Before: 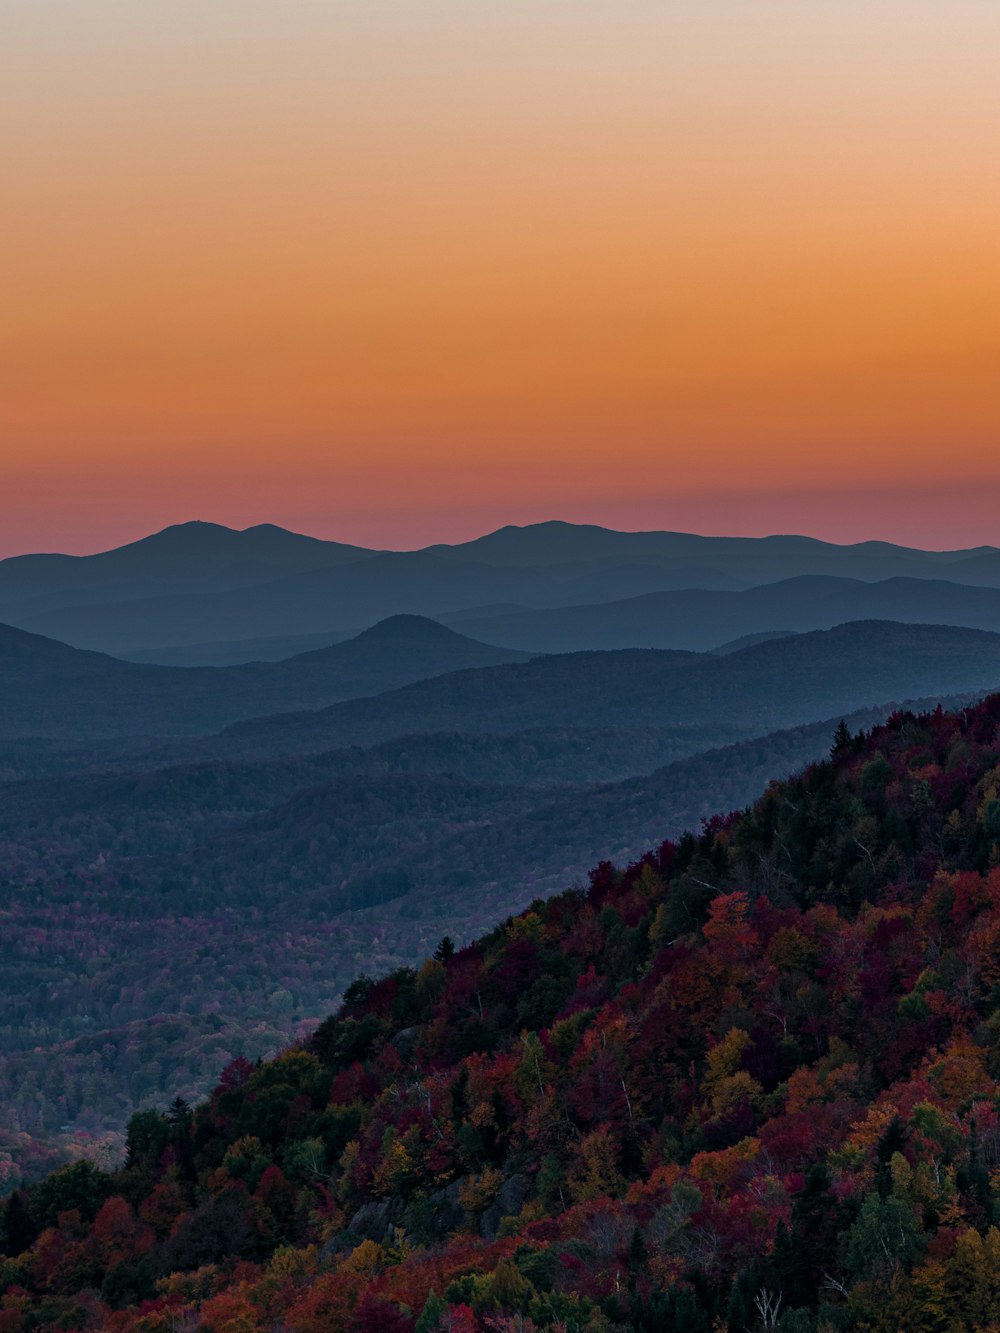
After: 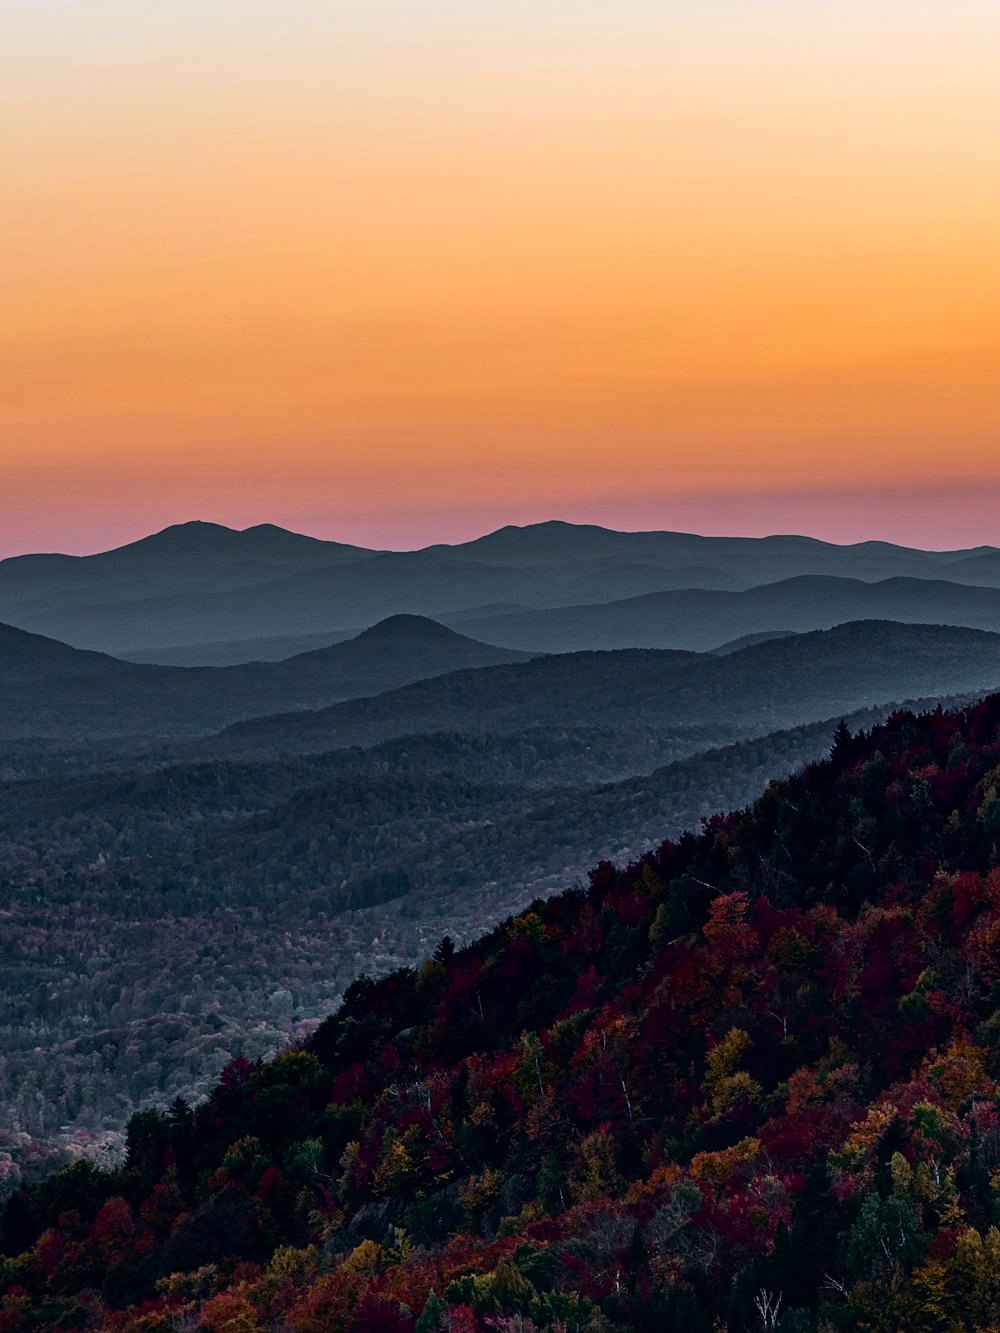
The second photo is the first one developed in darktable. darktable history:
sharpen: amount 0.2
exposure: black level correction 0.001, exposure 0.3 EV, compensate highlight preservation false
tone curve: curves: ch0 [(0, 0.023) (0.104, 0.058) (0.21, 0.162) (0.469, 0.524) (0.579, 0.65) (0.725, 0.8) (0.858, 0.903) (1, 0.974)]; ch1 [(0, 0) (0.414, 0.395) (0.447, 0.447) (0.502, 0.501) (0.521, 0.512) (0.57, 0.563) (0.618, 0.61) (0.654, 0.642) (1, 1)]; ch2 [(0, 0) (0.356, 0.408) (0.437, 0.453) (0.492, 0.485) (0.524, 0.508) (0.566, 0.567) (0.595, 0.604) (1, 1)], color space Lab, independent channels, preserve colors none
local contrast: detail 130%
